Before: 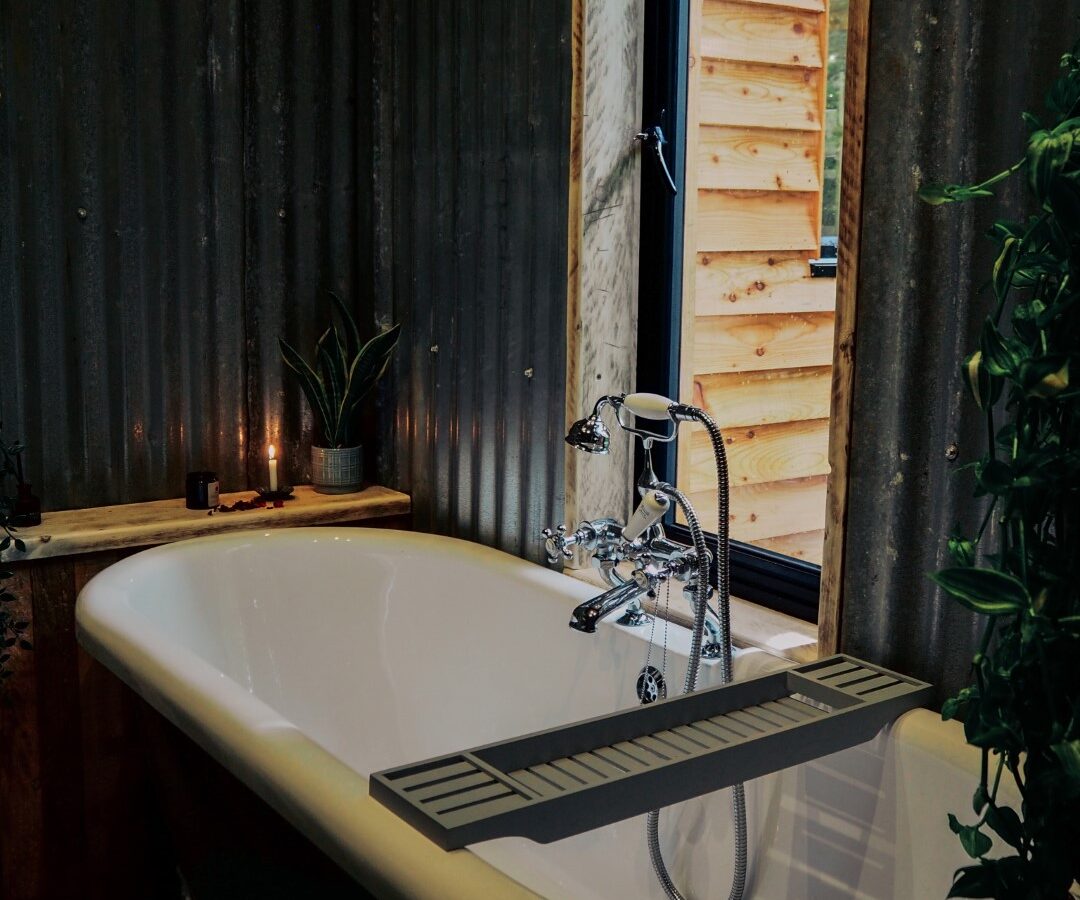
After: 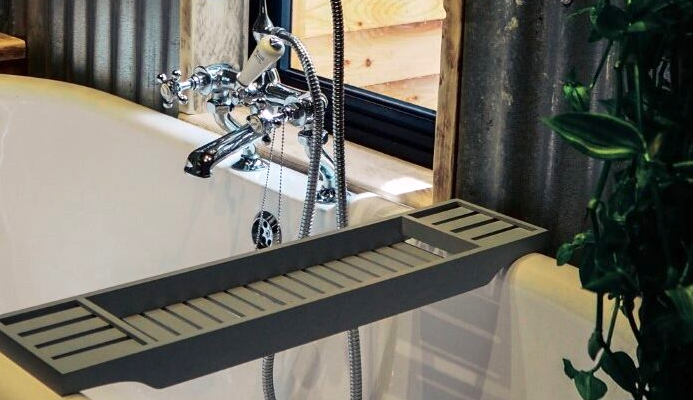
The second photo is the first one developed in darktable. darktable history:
exposure: exposure 0.665 EV, compensate highlight preservation false
crop and rotate: left 35.781%, top 50.608%, bottom 4.94%
